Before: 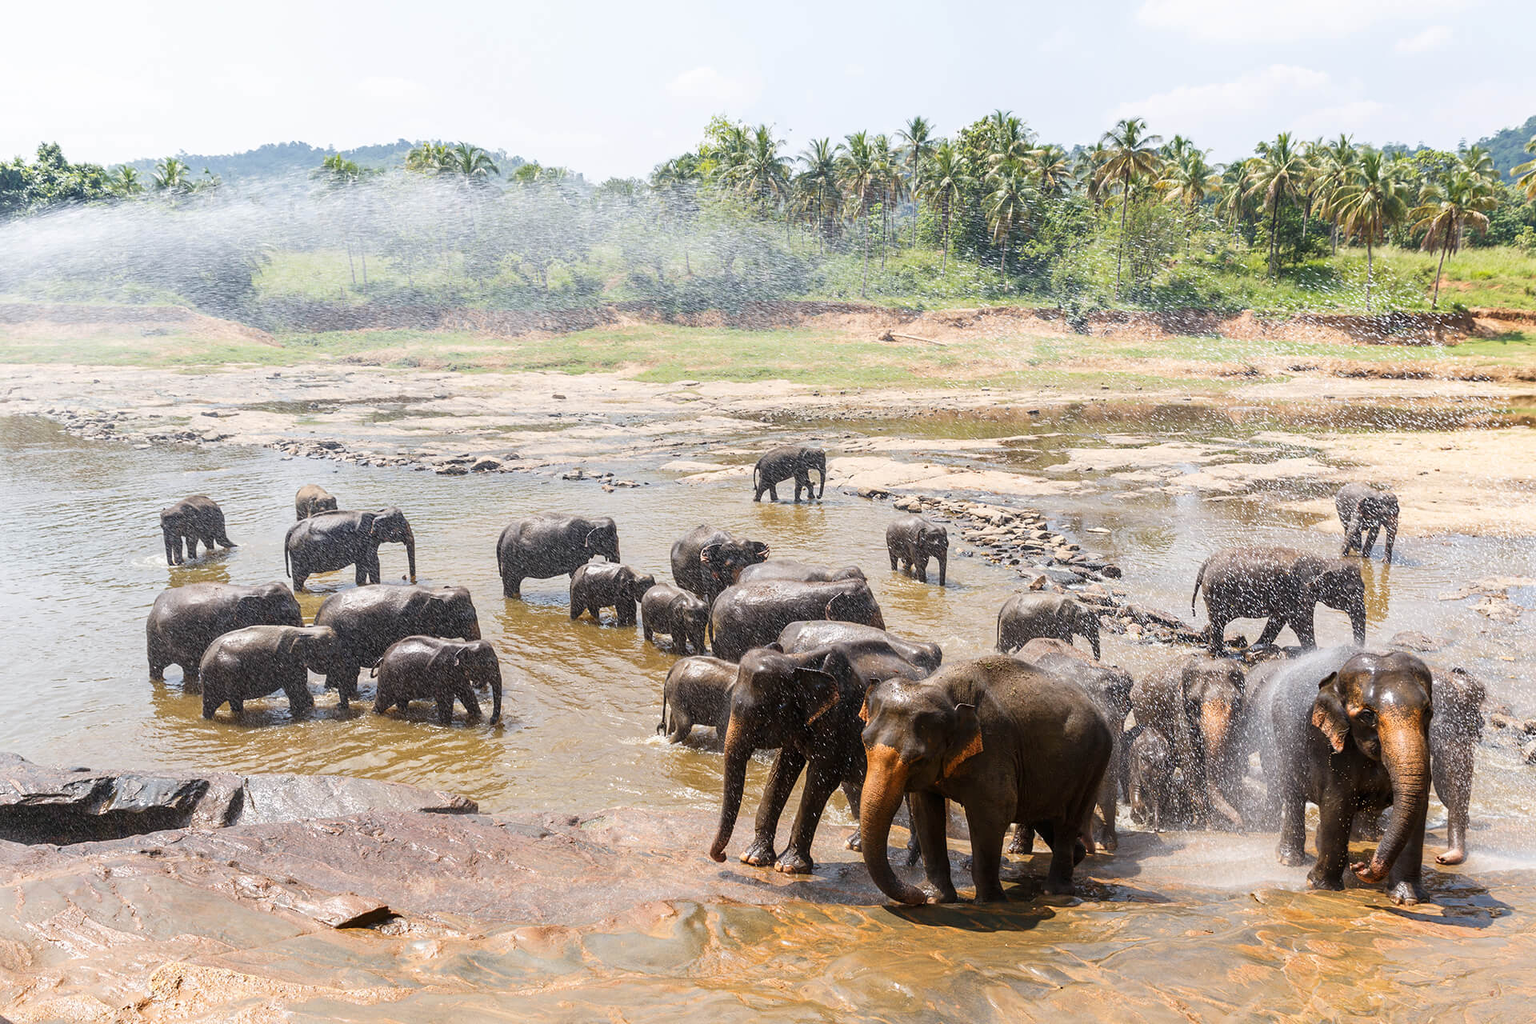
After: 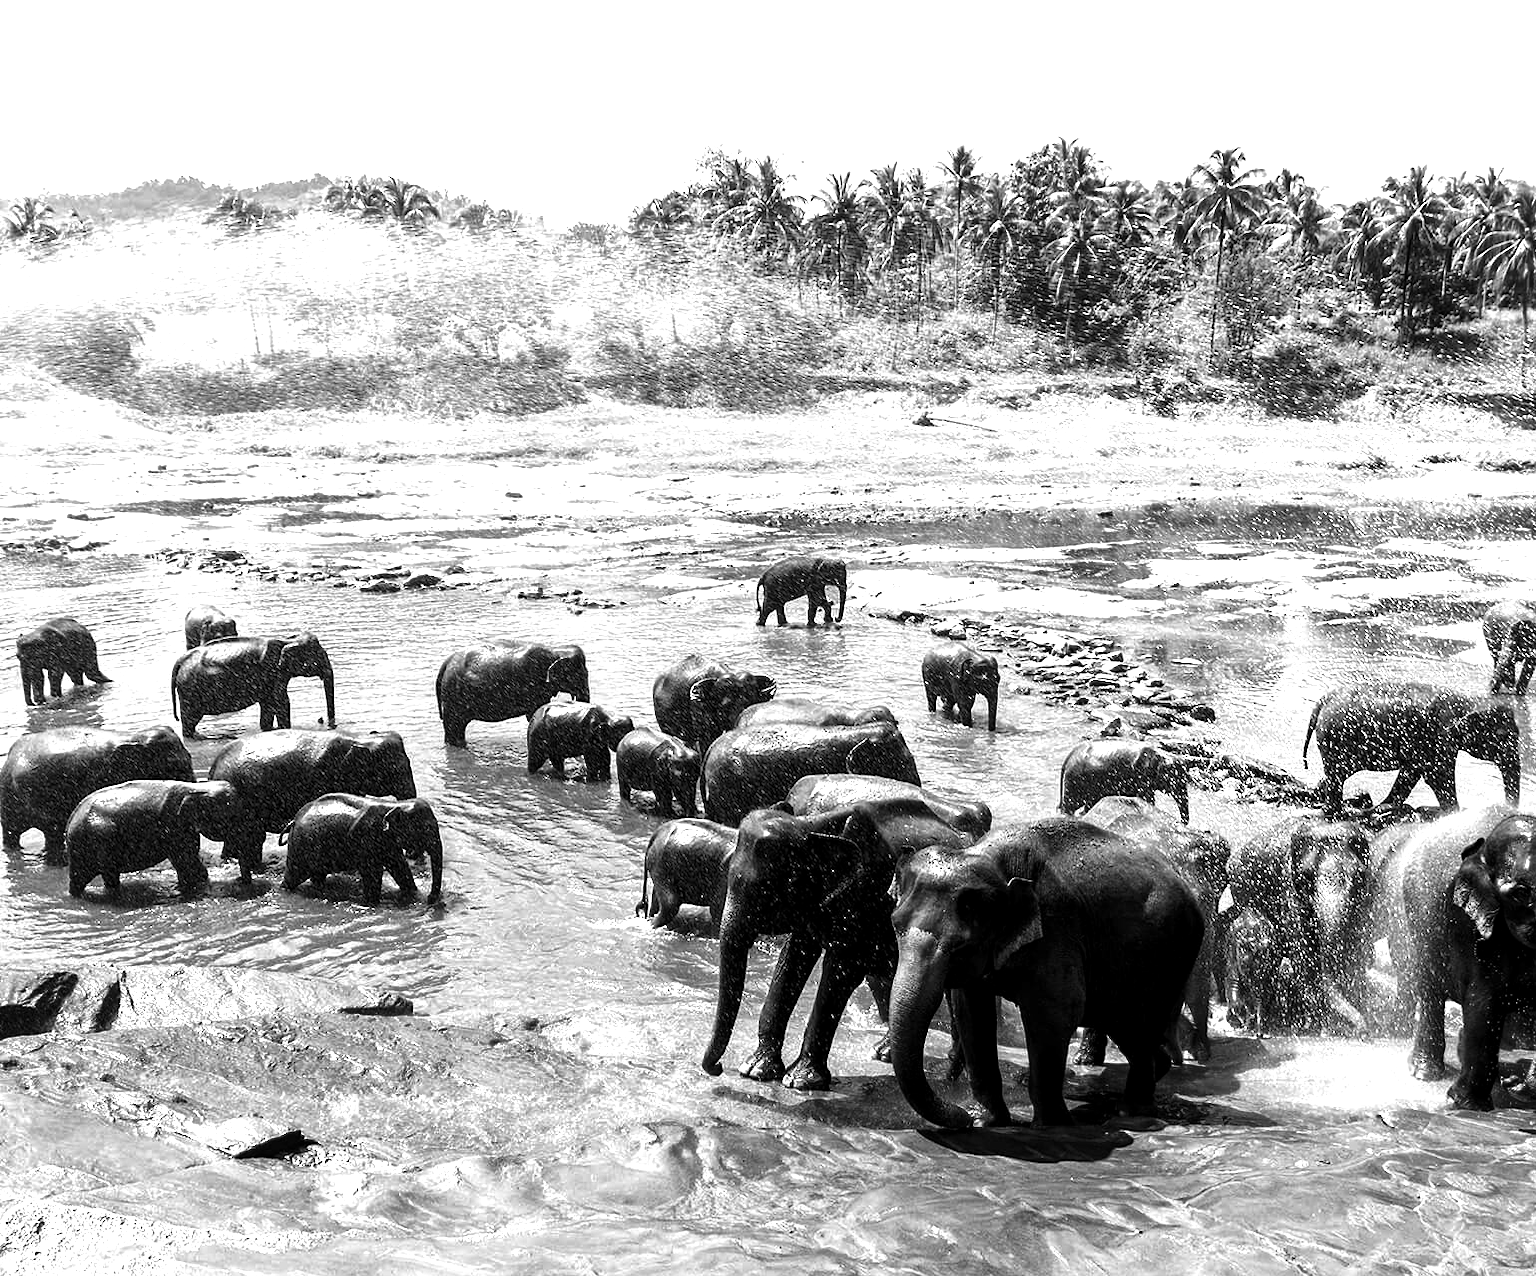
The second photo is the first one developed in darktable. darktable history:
color correction: saturation 1.11
exposure: exposure 0.722 EV, compensate highlight preservation false
crop and rotate: left 9.597%, right 10.195%
monochrome: size 1
local contrast: mode bilateral grid, contrast 20, coarseness 50, detail 144%, midtone range 0.2
tone equalizer: on, module defaults
base curve: curves: ch0 [(0, 0) (0.472, 0.508) (1, 1)]
contrast brightness saturation: brightness -0.52
